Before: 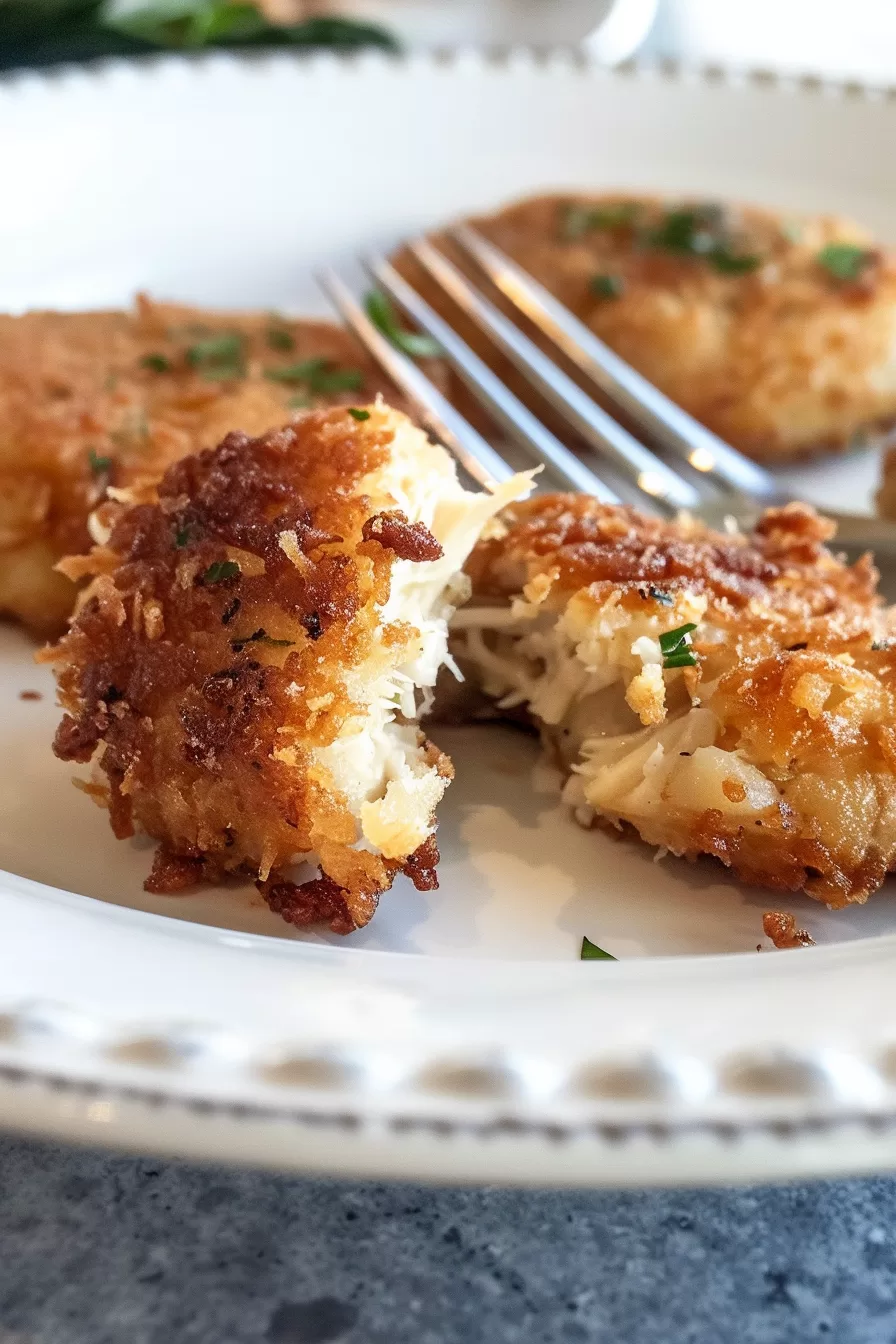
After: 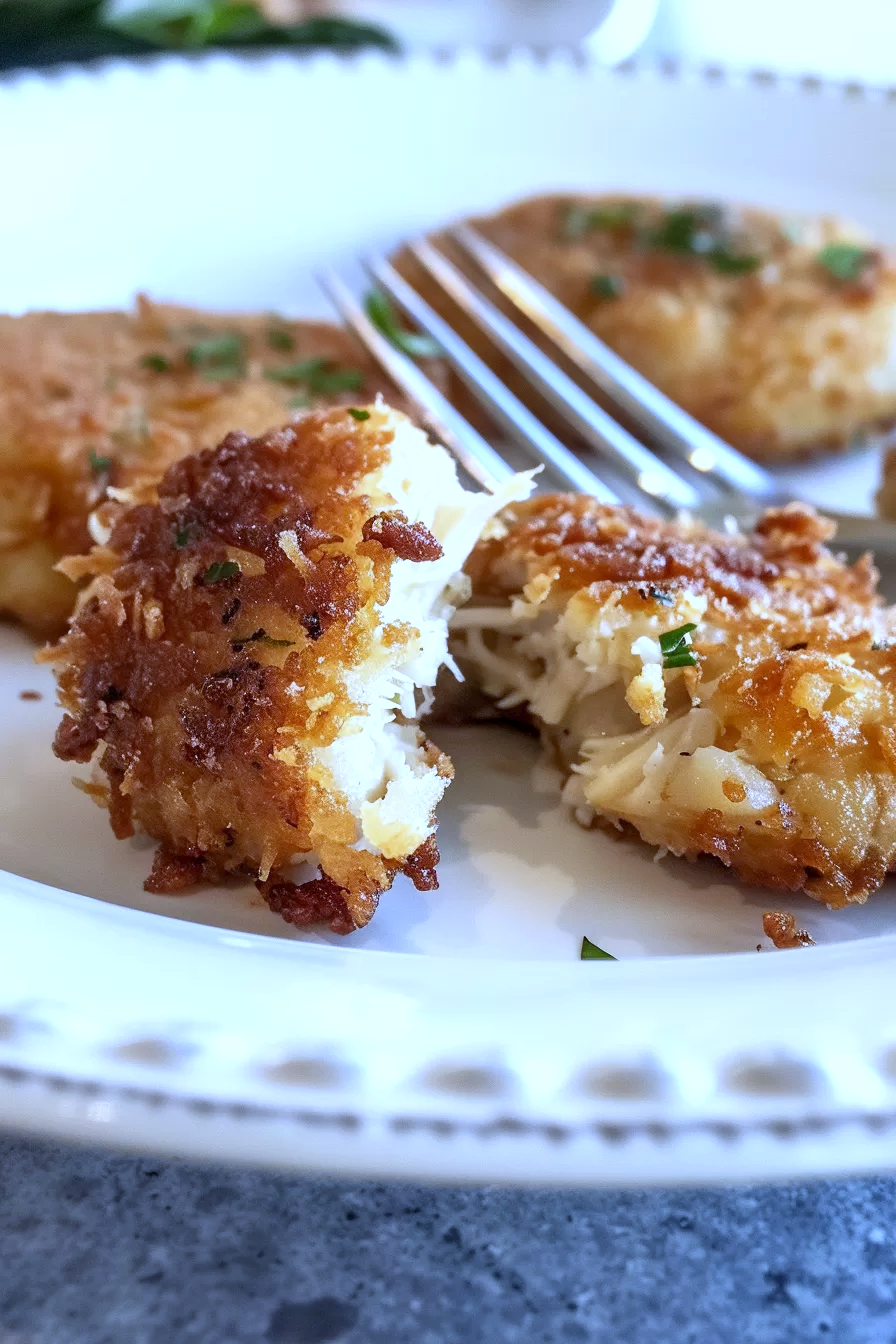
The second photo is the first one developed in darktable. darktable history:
white balance: red 0.871, blue 1.249
exposure: black level correction 0.001, exposure 0.191 EV, compensate highlight preservation false
